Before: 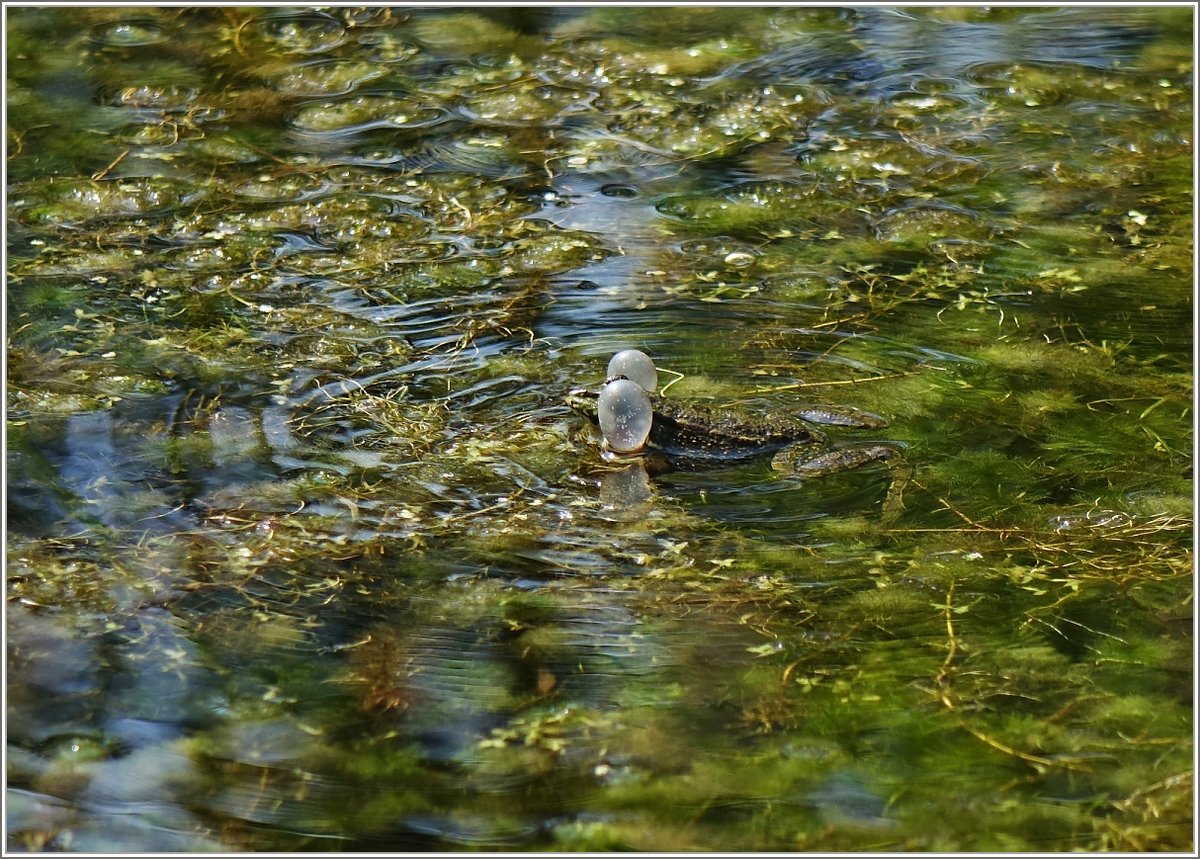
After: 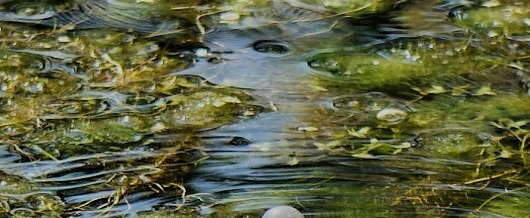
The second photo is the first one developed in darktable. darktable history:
crop: left 29.064%, top 16.799%, right 26.731%, bottom 57.798%
filmic rgb: middle gray luminance 29.91%, black relative exposure -9.03 EV, white relative exposure 7 EV, target black luminance 0%, hardness 2.92, latitude 1.75%, contrast 0.959, highlights saturation mix 3.89%, shadows ↔ highlights balance 11.78%, color science v6 (2022), iterations of high-quality reconstruction 0
